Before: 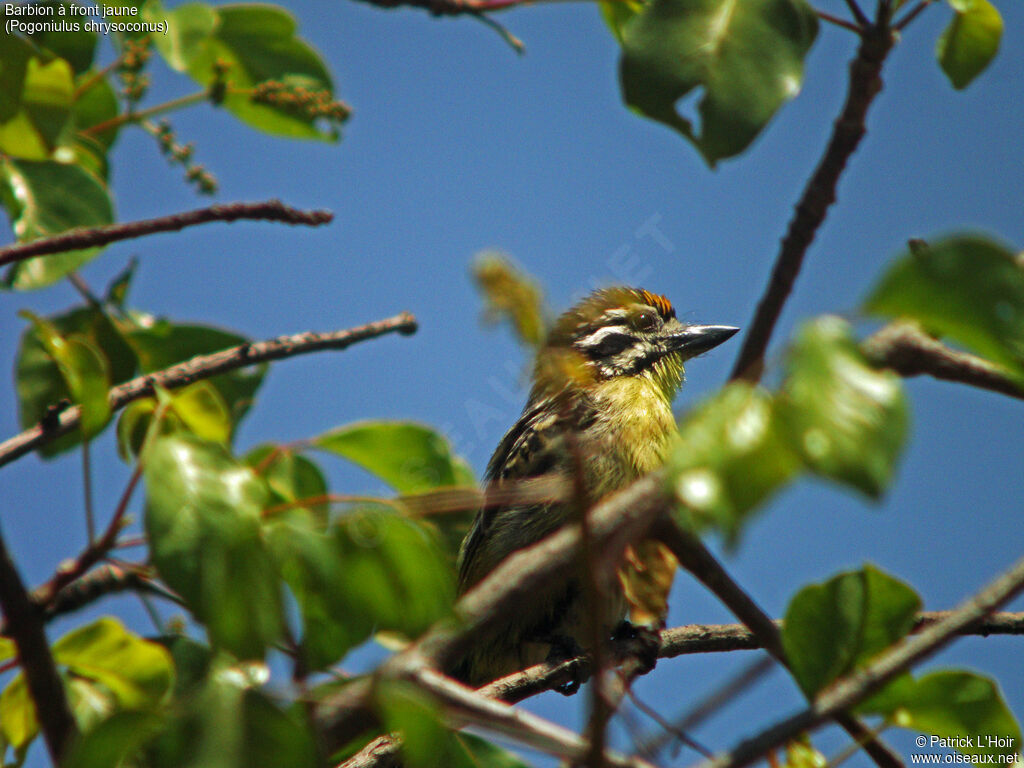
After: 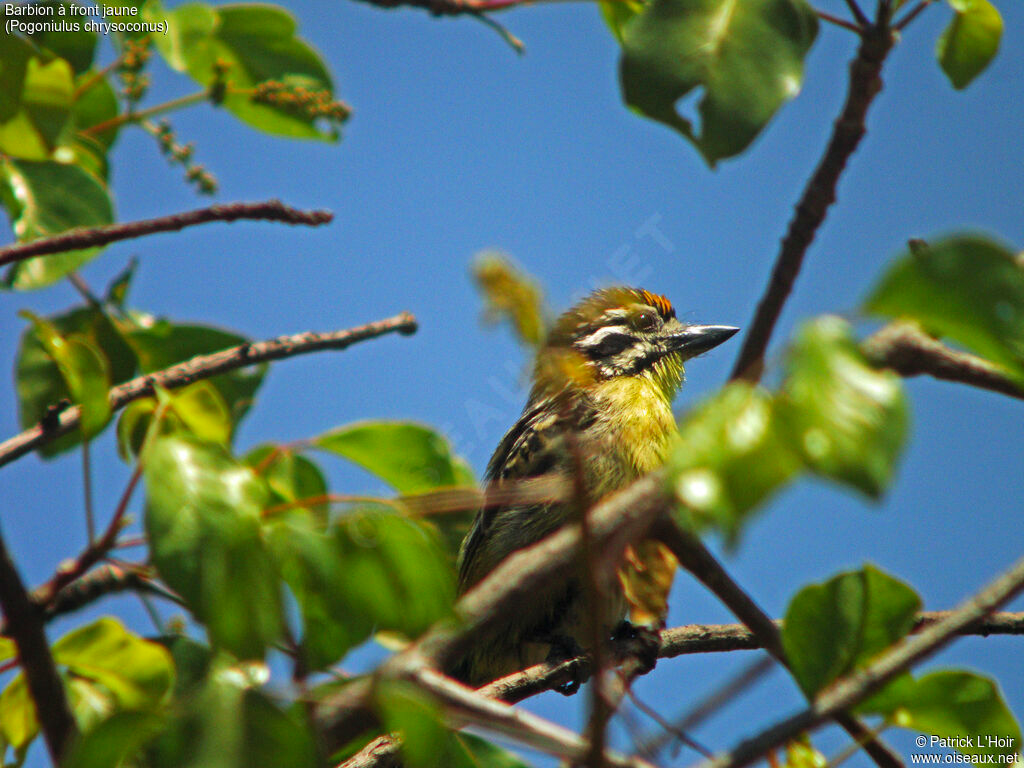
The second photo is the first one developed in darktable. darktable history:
levels: mode automatic, levels [0.116, 0.574, 1]
contrast brightness saturation: contrast 0.074, brightness 0.072, saturation 0.179
